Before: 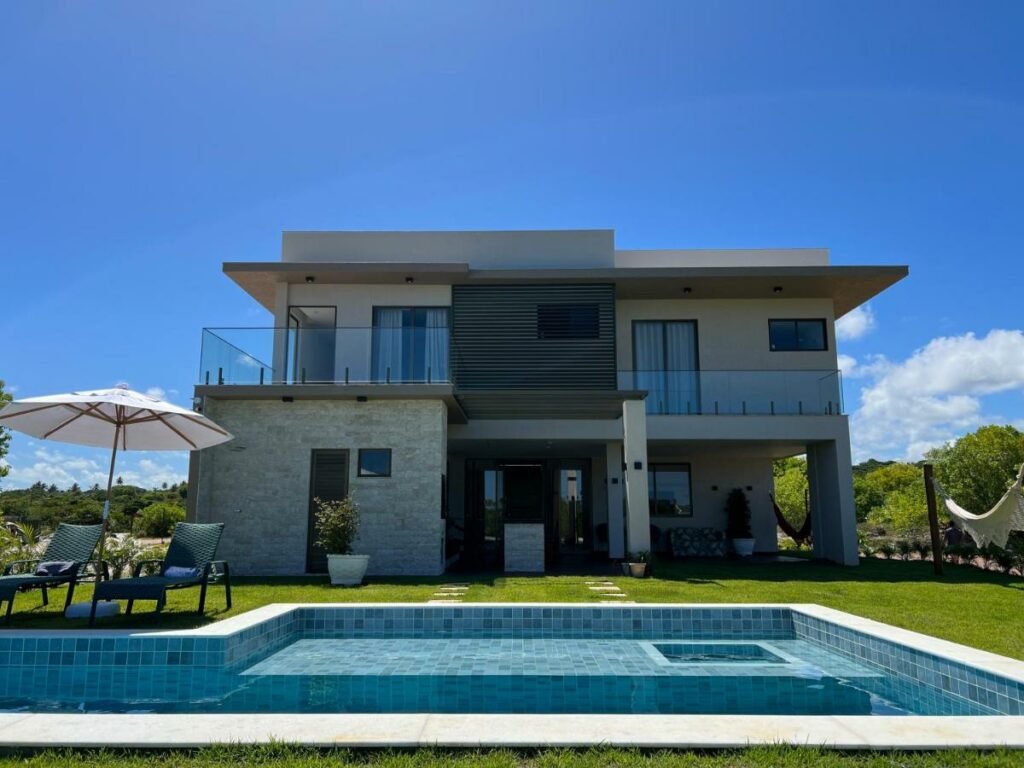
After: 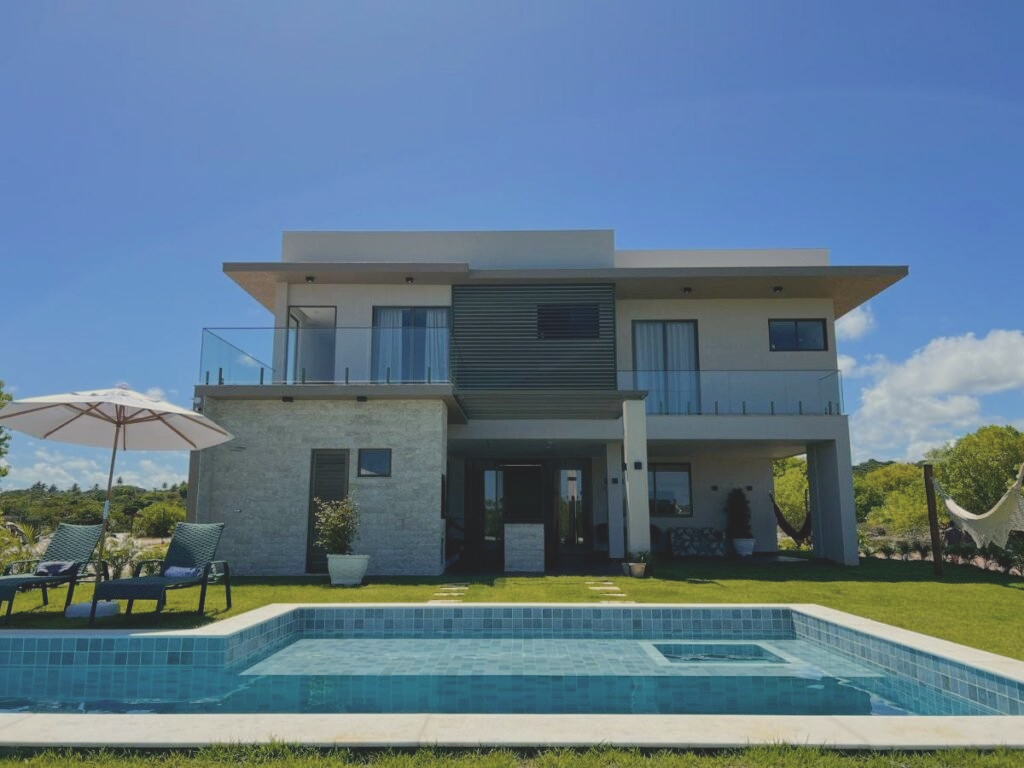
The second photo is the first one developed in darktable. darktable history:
contrast brightness saturation: contrast -0.254, saturation -0.447
color balance rgb: highlights gain › chroma 2.98%, highlights gain › hue 78.78°, perceptual saturation grading › global saturation 29.236%, perceptual saturation grading › mid-tones 12.284%, perceptual saturation grading › shadows 9.411%, perceptual brilliance grading › mid-tones 10.332%, perceptual brilliance grading › shadows 14.814%, global vibrance 20%
